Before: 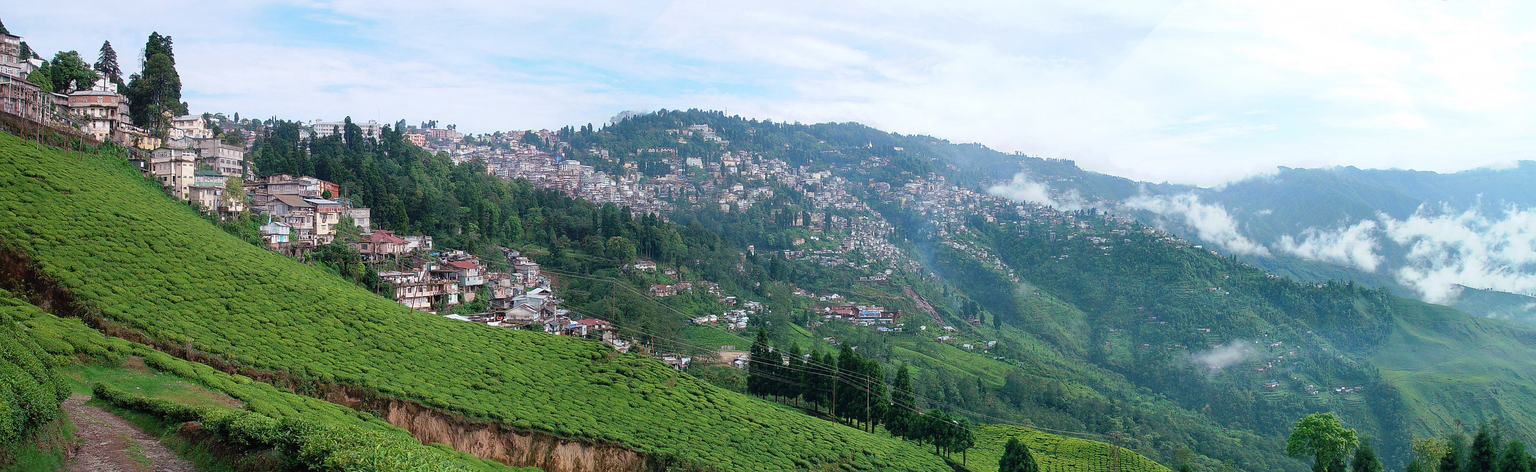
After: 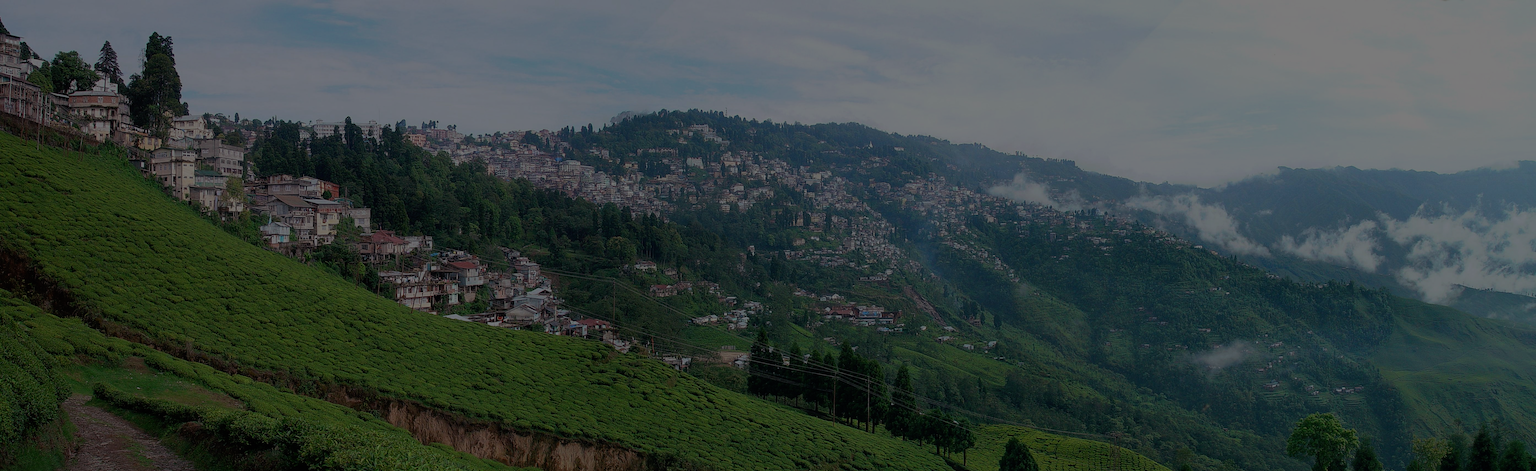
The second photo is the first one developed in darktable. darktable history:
exposure: exposure -2.364 EV, compensate exposure bias true, compensate highlight preservation false
